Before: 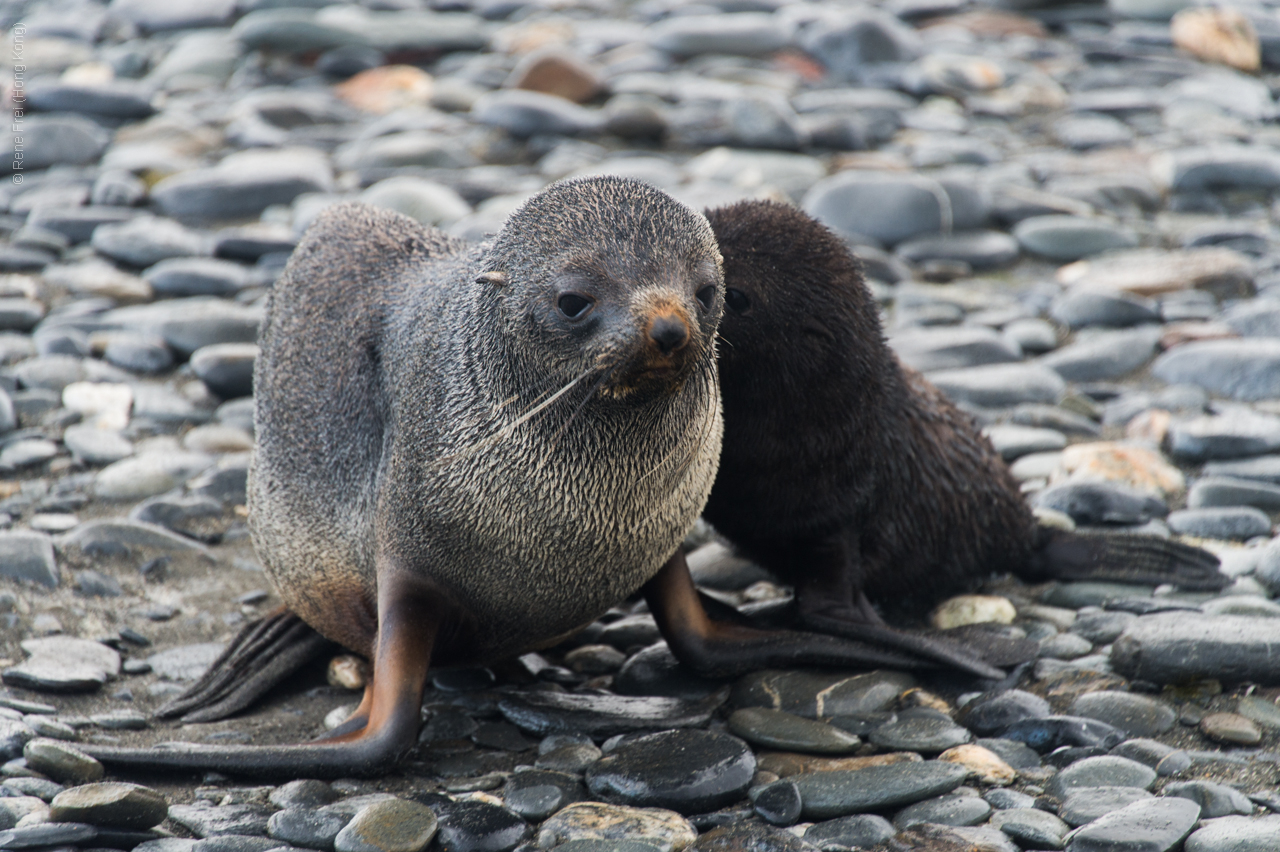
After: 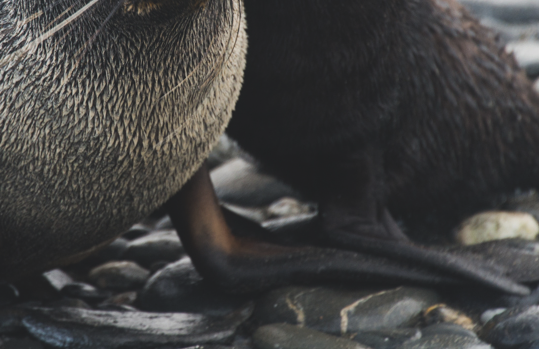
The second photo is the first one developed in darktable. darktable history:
exposure: black level correction -0.014, exposure -0.193 EV, compensate highlight preservation false
crop: left 37.221%, top 45.169%, right 20.63%, bottom 13.777%
